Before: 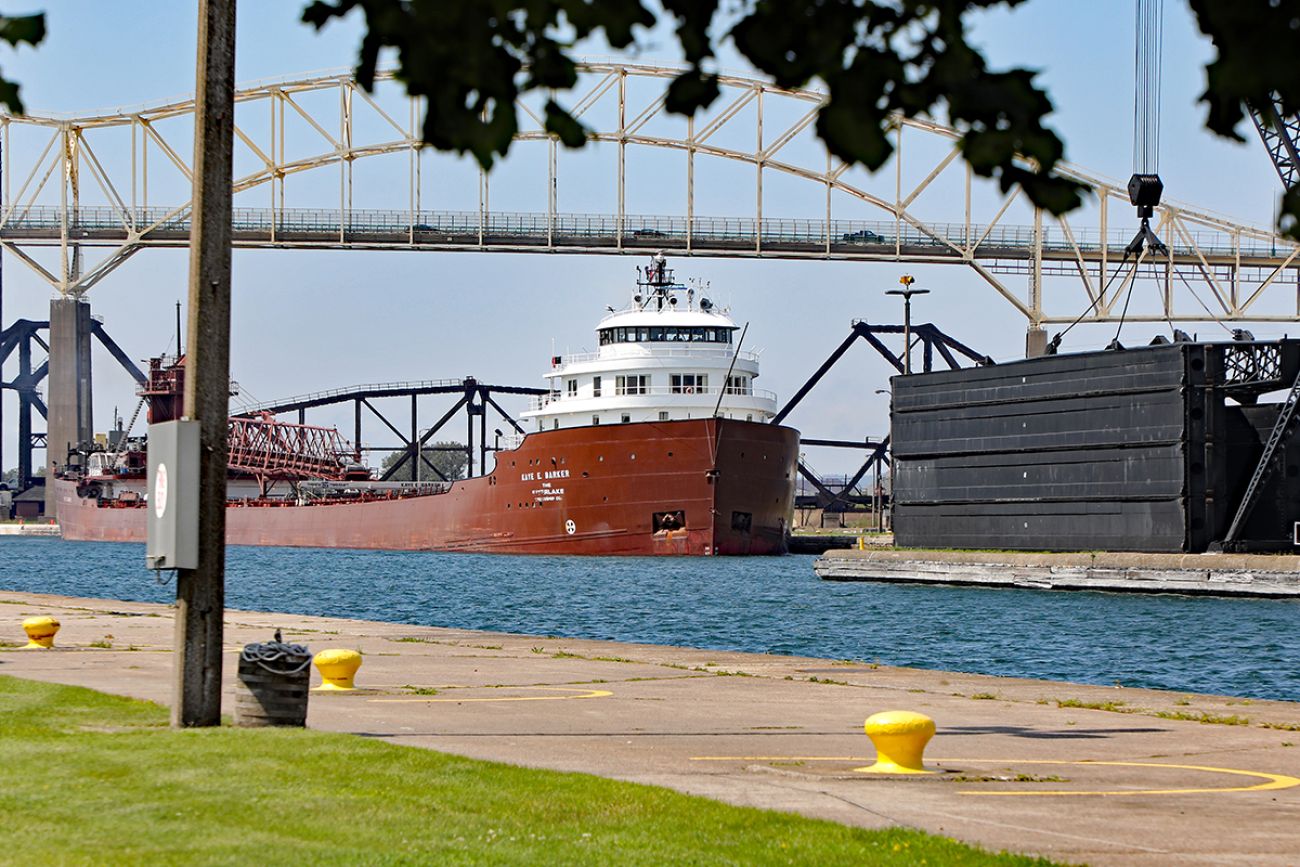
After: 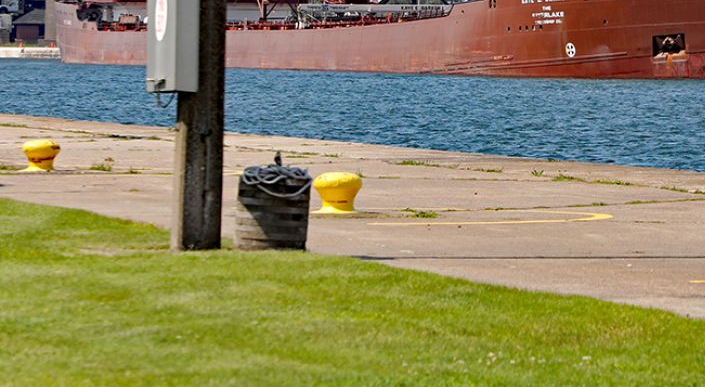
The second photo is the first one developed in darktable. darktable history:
crop and rotate: top 55.138%, right 45.763%, bottom 0.164%
